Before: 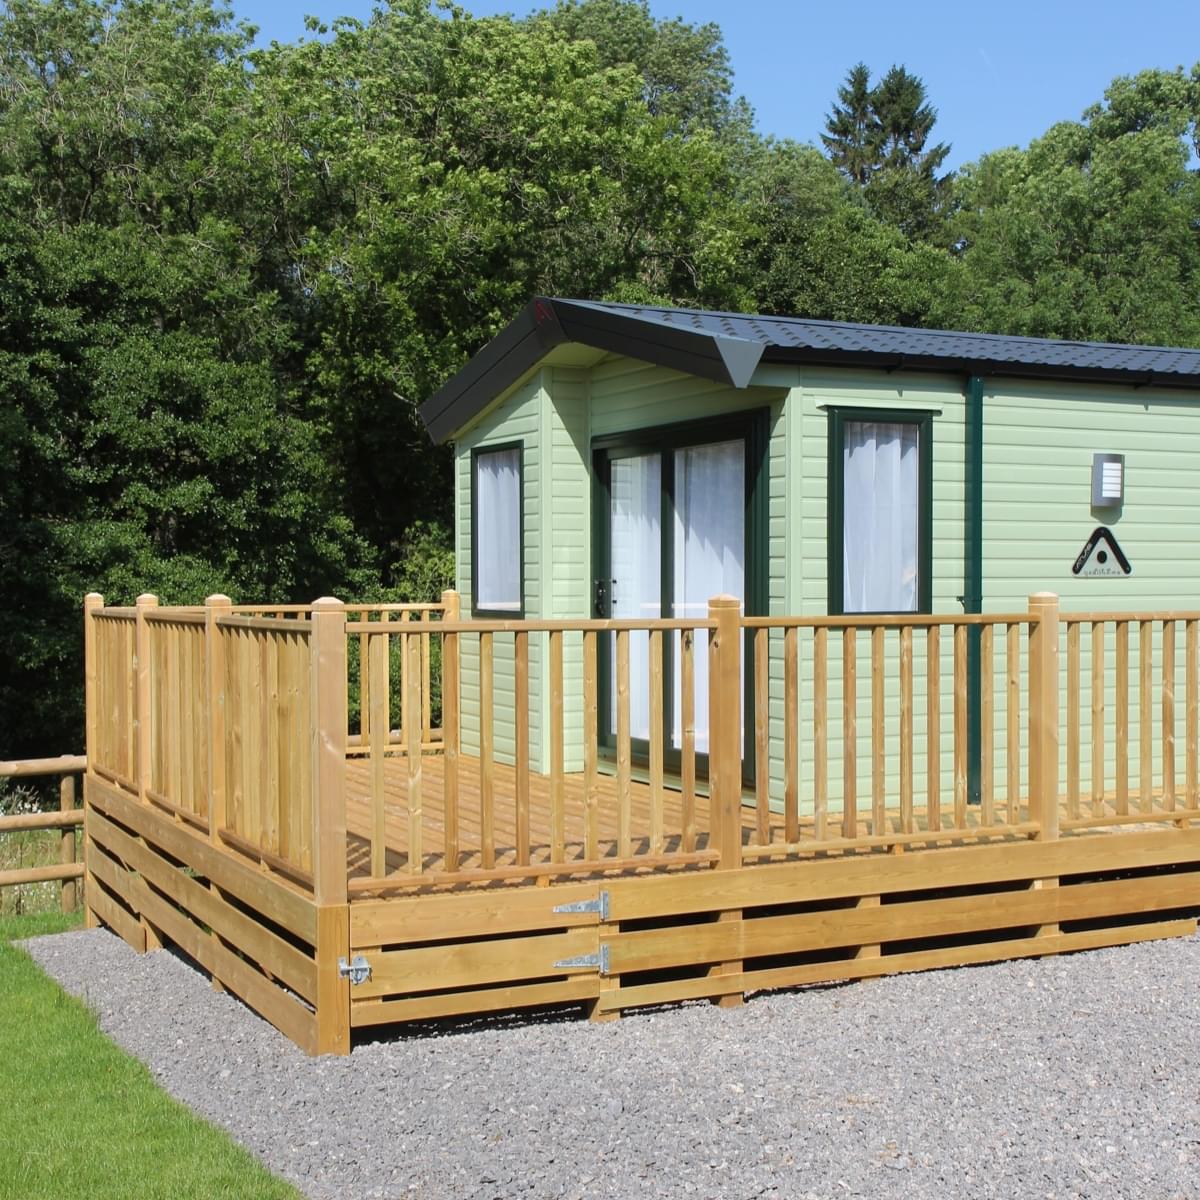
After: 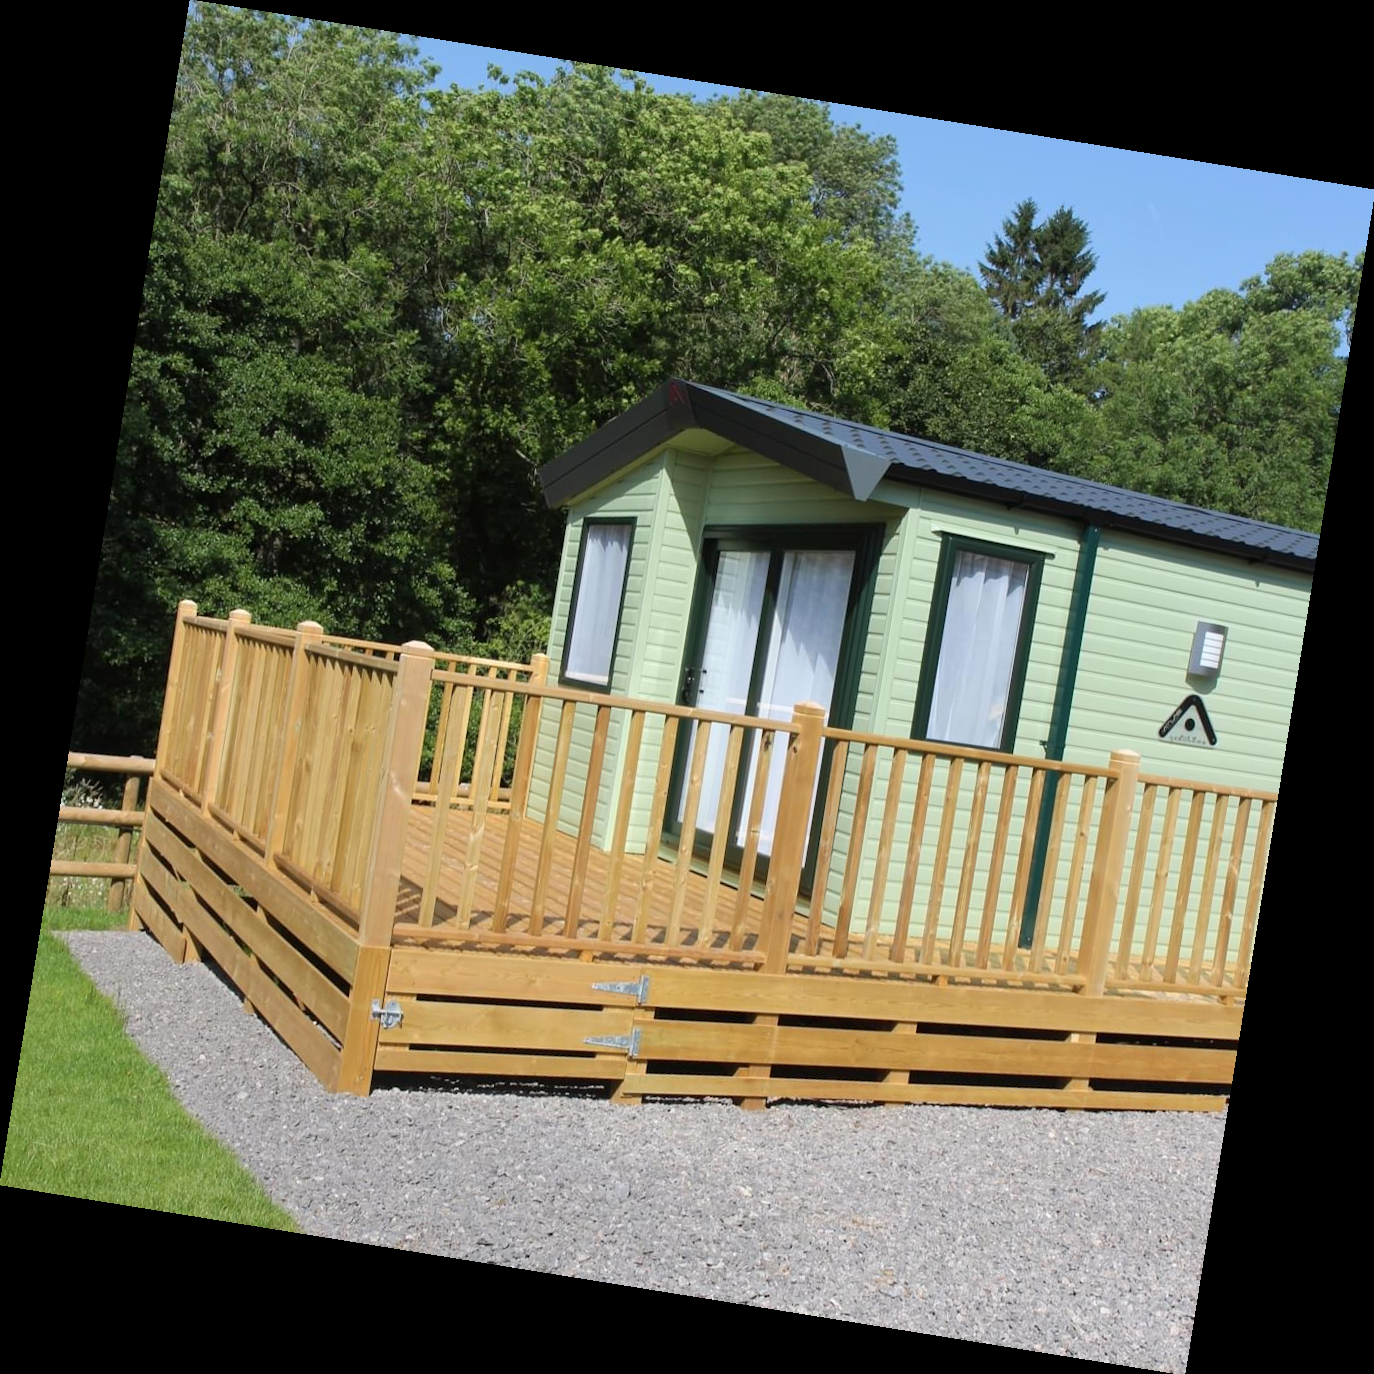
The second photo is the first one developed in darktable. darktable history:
shadows and highlights: radius 331.84, shadows 53.55, highlights -100, compress 94.63%, highlights color adjustment 73.23%, soften with gaussian
rotate and perspective: rotation 9.12°, automatic cropping off
tone equalizer: on, module defaults
